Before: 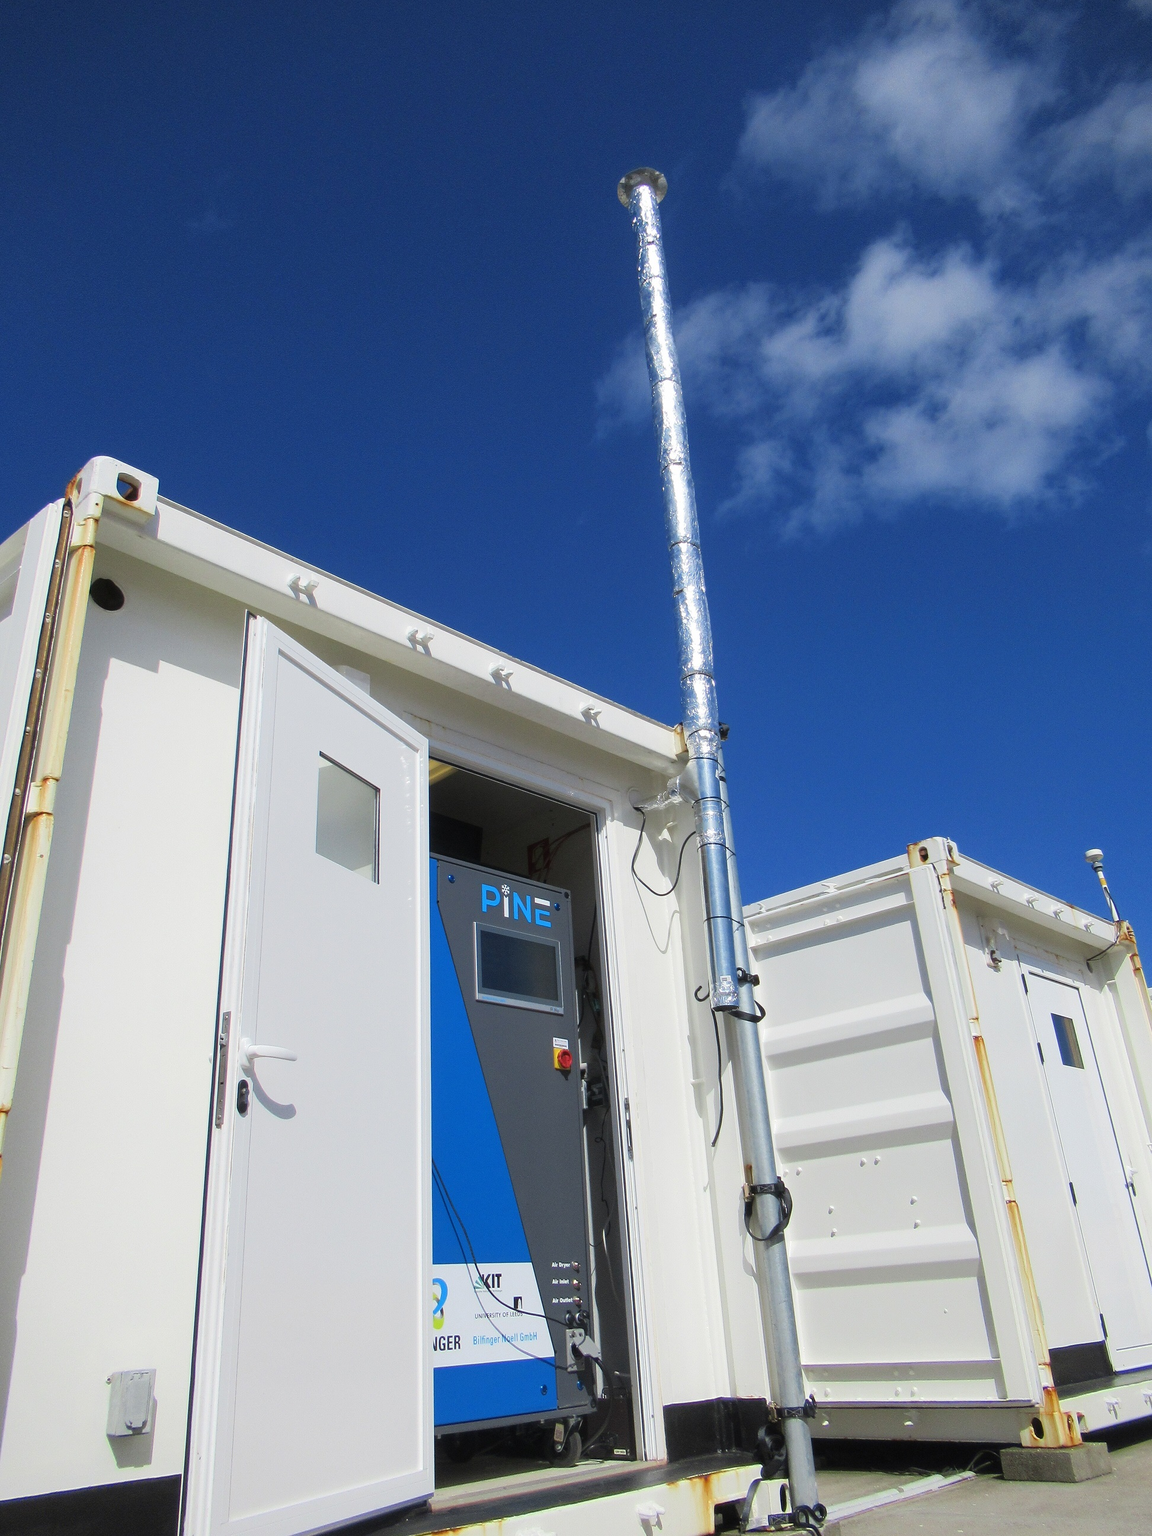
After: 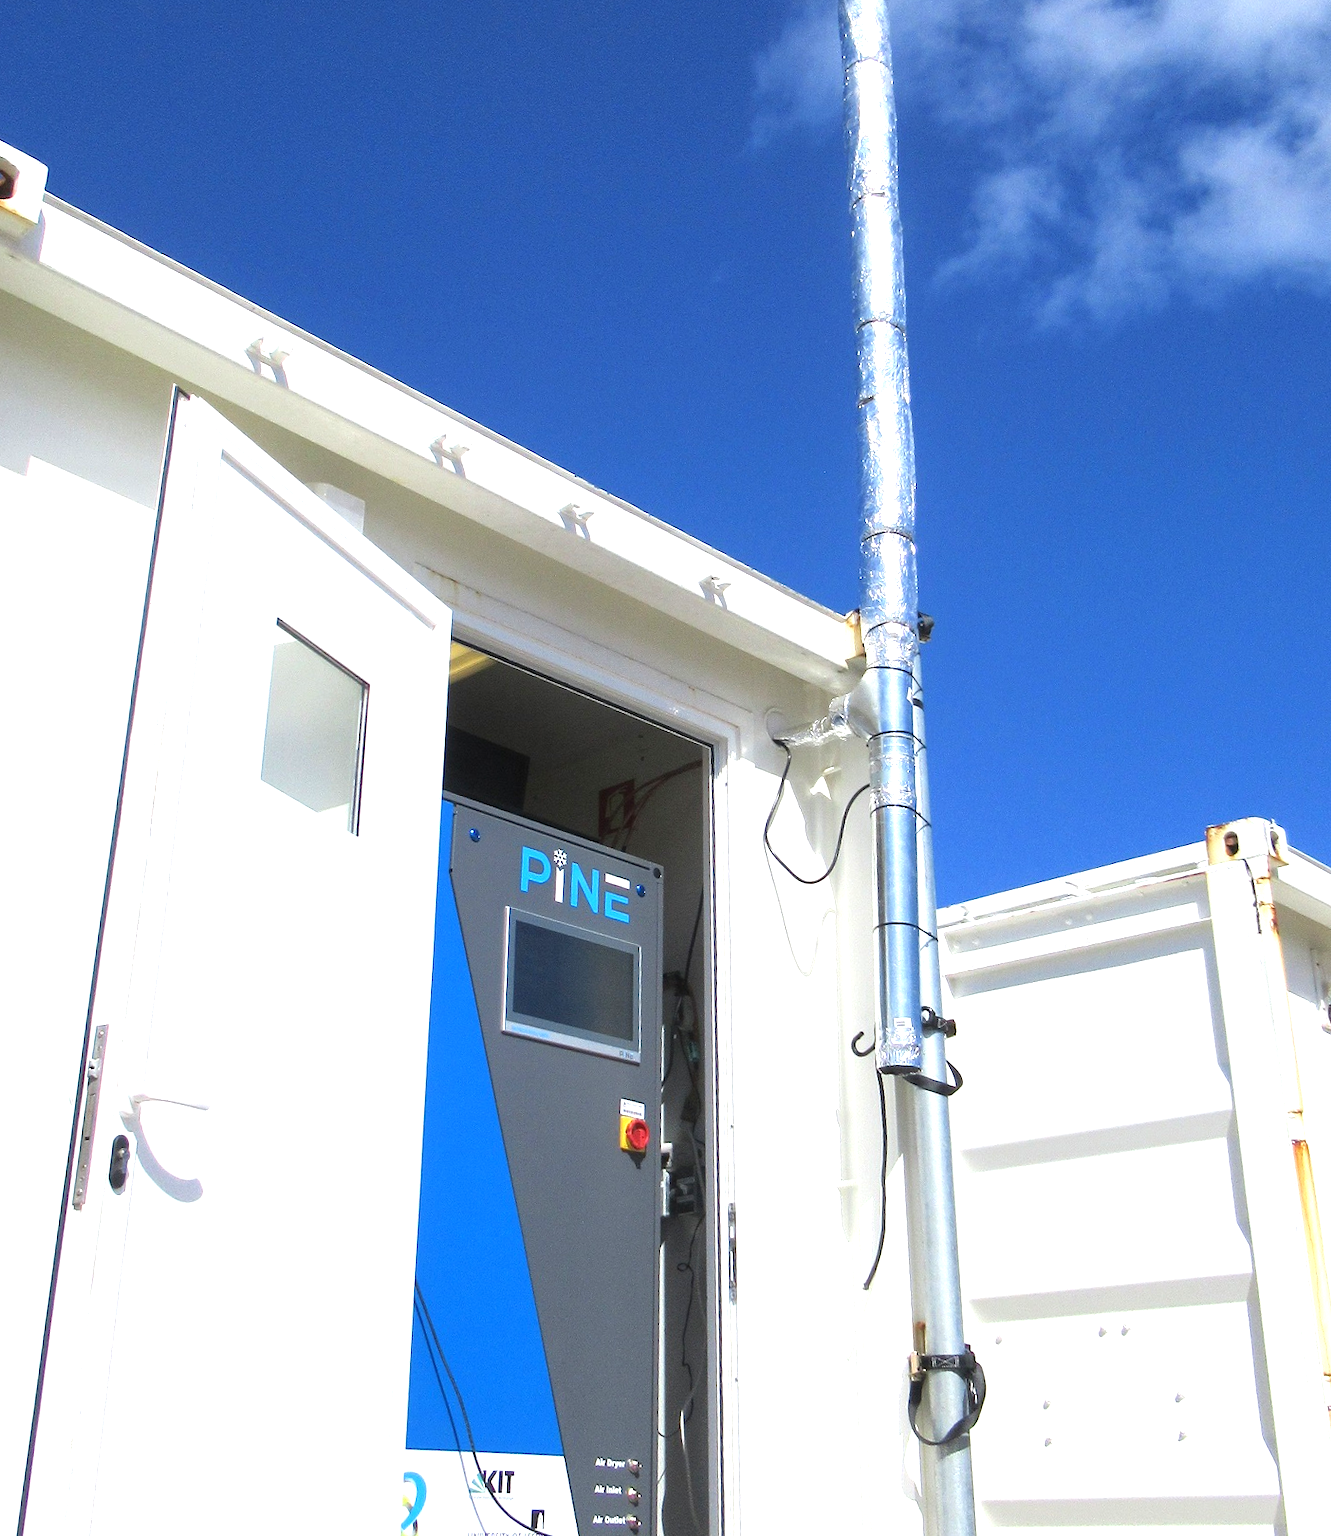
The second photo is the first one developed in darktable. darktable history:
crop and rotate: angle -3.65°, left 9.81%, top 20.499%, right 12.015%, bottom 11.83%
exposure: exposure 0.95 EV, compensate exposure bias true, compensate highlight preservation false
